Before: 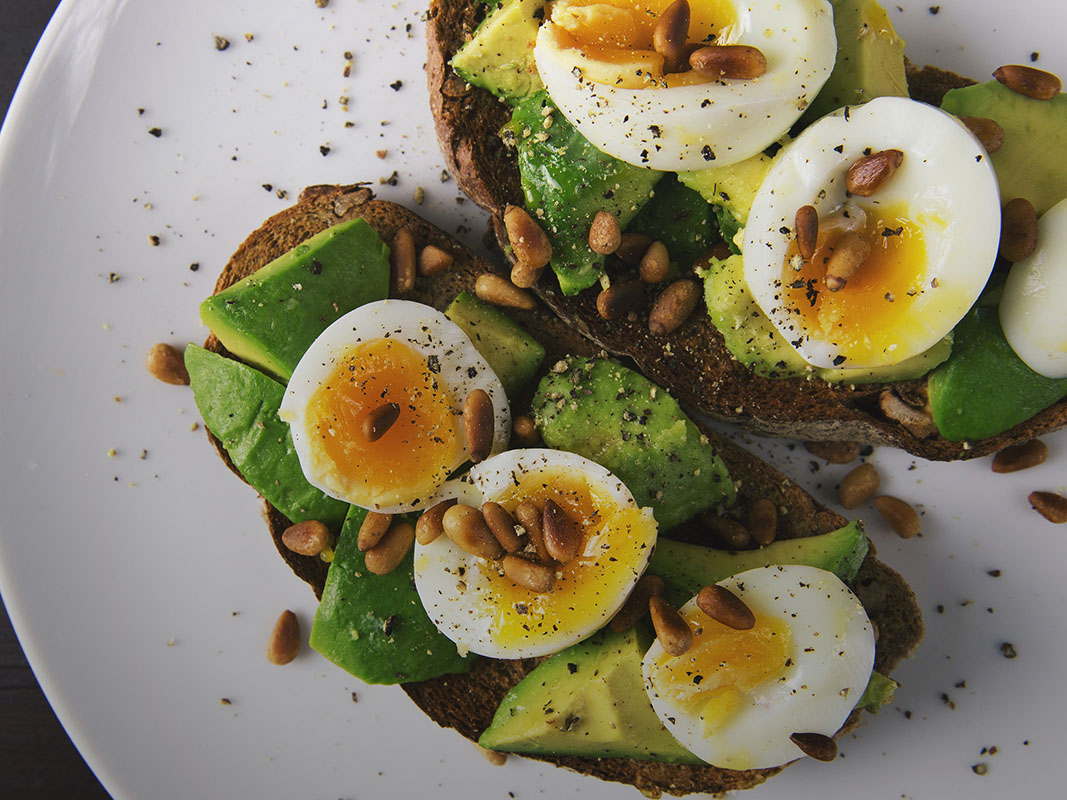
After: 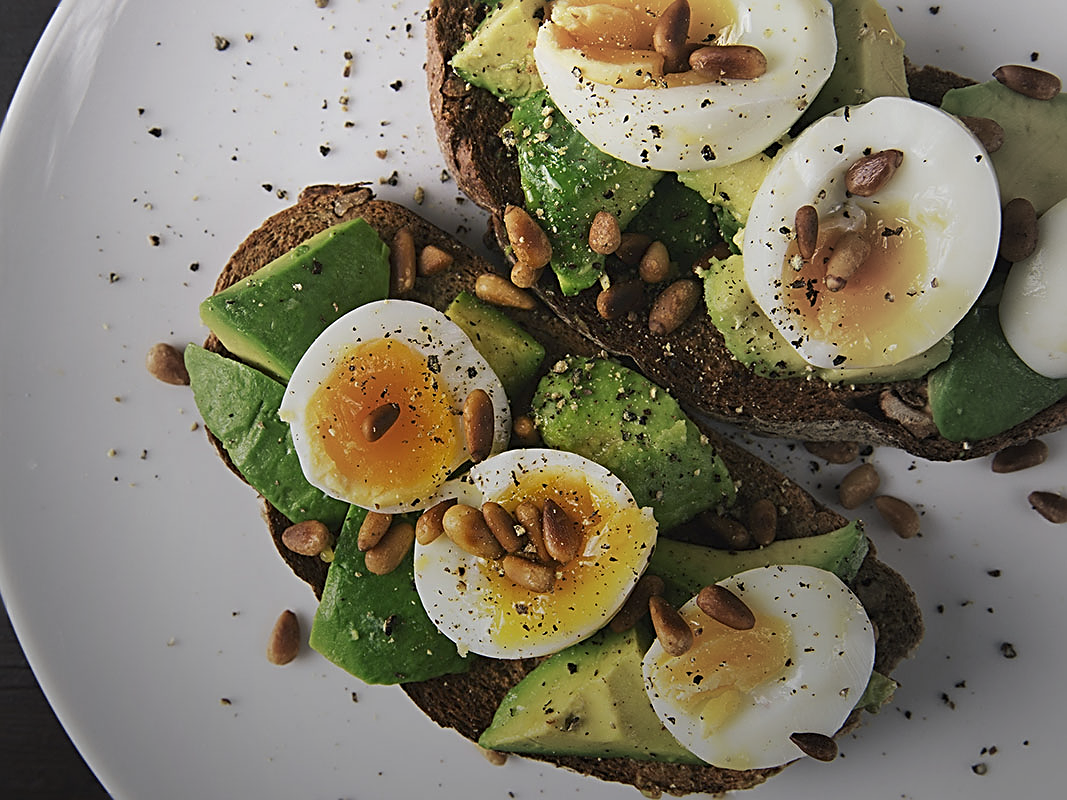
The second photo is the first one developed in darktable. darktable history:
vignetting: fall-off start 18.21%, fall-off radius 137.95%, brightness -0.207, center (-0.078, 0.066), width/height ratio 0.62, shape 0.59
sharpen: radius 2.584, amount 0.688
